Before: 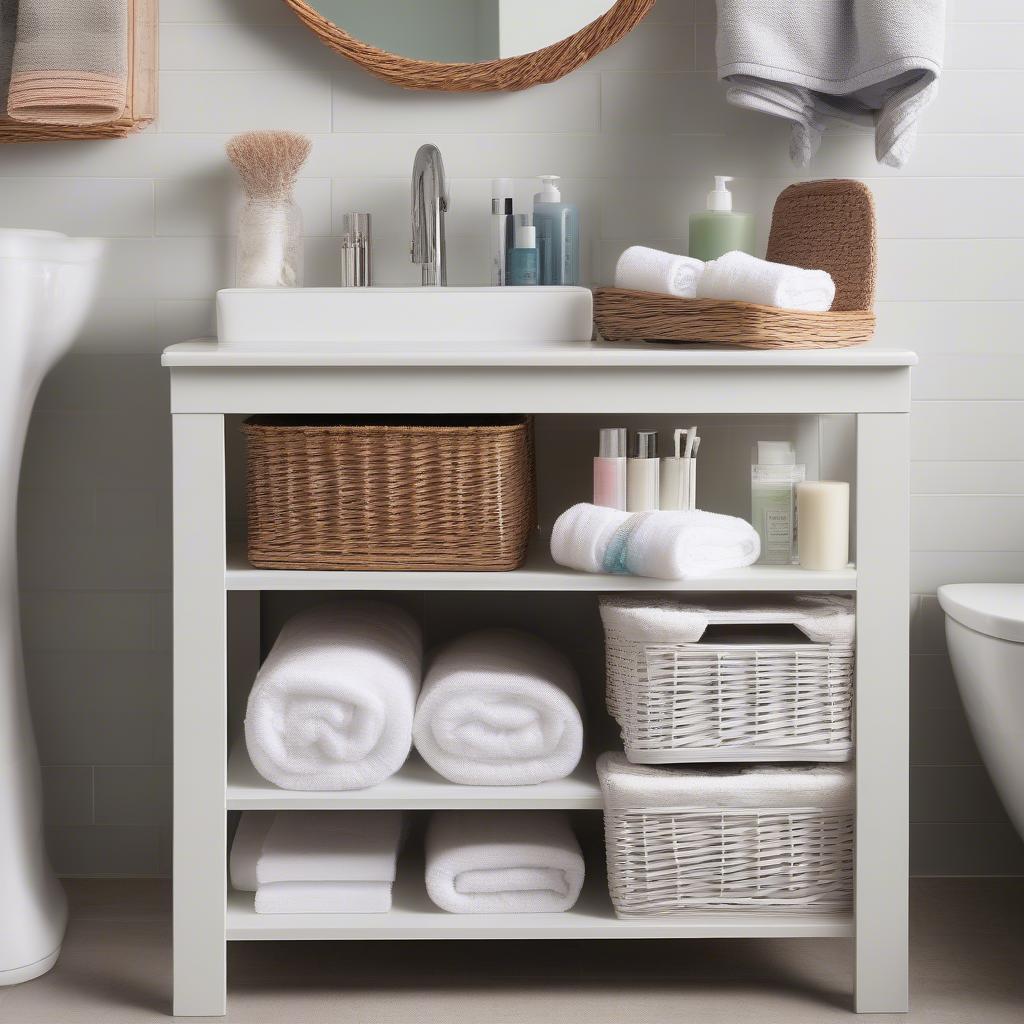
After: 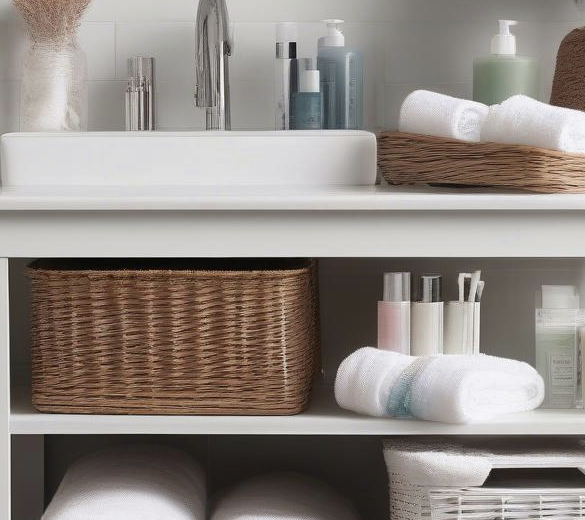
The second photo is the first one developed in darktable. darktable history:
crop: left 21.11%, top 15.246%, right 21.749%, bottom 33.95%
color zones: curves: ch0 [(0, 0.5) (0.125, 0.4) (0.25, 0.5) (0.375, 0.4) (0.5, 0.4) (0.625, 0.35) (0.75, 0.35) (0.875, 0.5)]; ch1 [(0, 0.35) (0.125, 0.45) (0.25, 0.35) (0.375, 0.35) (0.5, 0.35) (0.625, 0.35) (0.75, 0.45) (0.875, 0.35)]; ch2 [(0, 0.6) (0.125, 0.5) (0.25, 0.5) (0.375, 0.6) (0.5, 0.6) (0.625, 0.5) (0.75, 0.5) (0.875, 0.5)]
tone equalizer: -8 EV 0.082 EV, edges refinement/feathering 500, mask exposure compensation -1.57 EV, preserve details no
